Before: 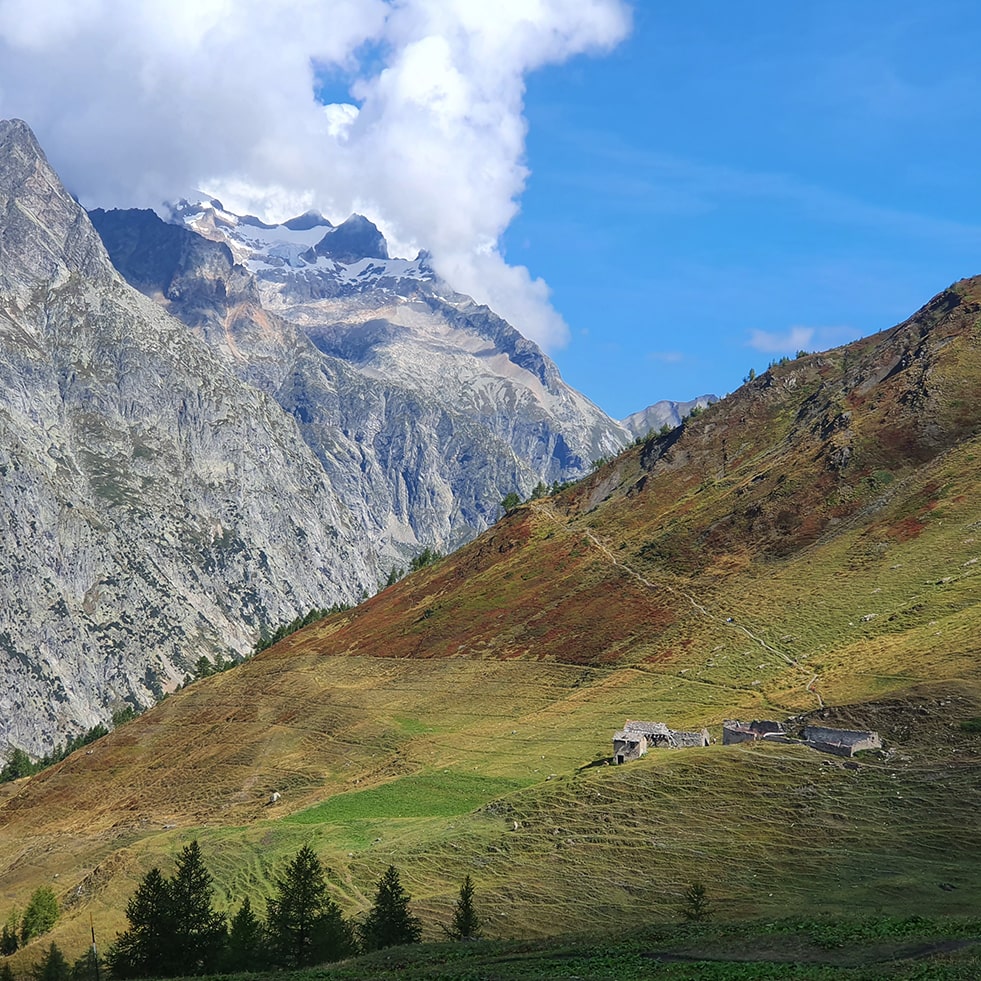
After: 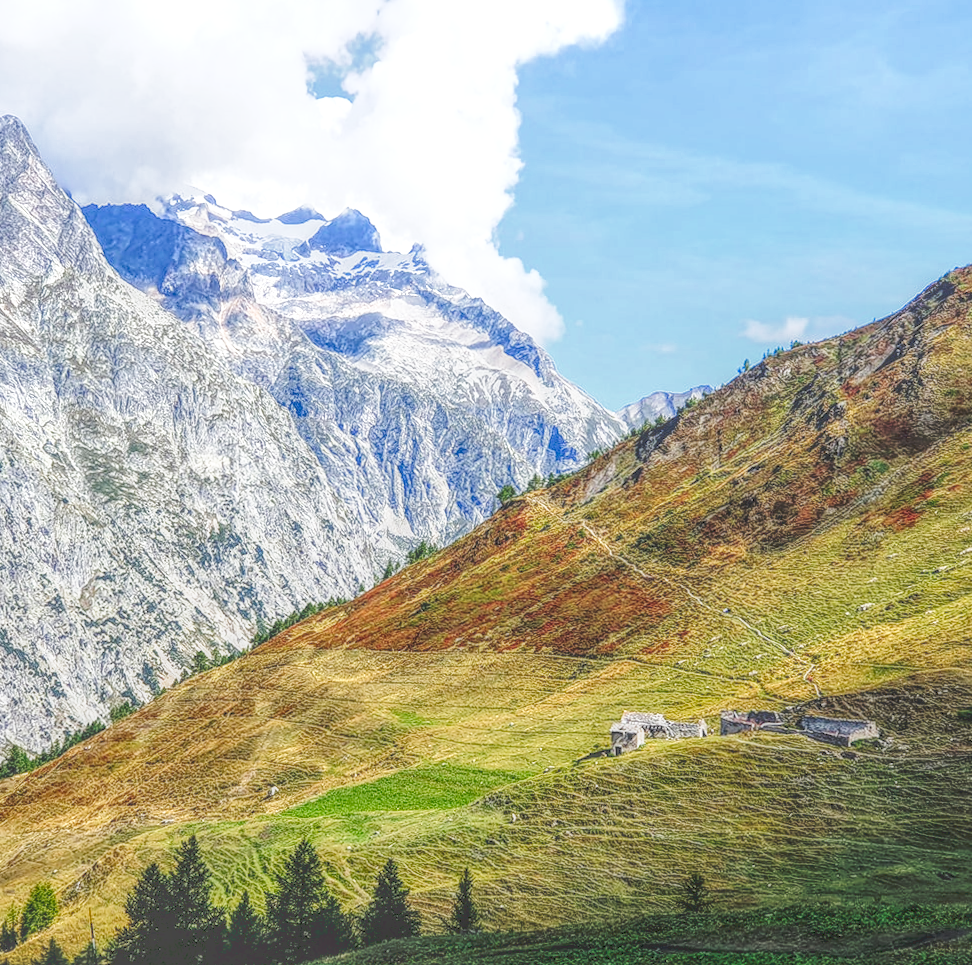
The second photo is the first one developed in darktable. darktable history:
rotate and perspective: rotation -0.45°, automatic cropping original format, crop left 0.008, crop right 0.992, crop top 0.012, crop bottom 0.988
tone curve: curves: ch0 [(0, 0) (0.003, 0.037) (0.011, 0.061) (0.025, 0.104) (0.044, 0.145) (0.069, 0.145) (0.1, 0.127) (0.136, 0.175) (0.177, 0.207) (0.224, 0.252) (0.277, 0.341) (0.335, 0.446) (0.399, 0.554) (0.468, 0.658) (0.543, 0.757) (0.623, 0.843) (0.709, 0.919) (0.801, 0.958) (0.898, 0.975) (1, 1)], preserve colors none
local contrast: highlights 20%, shadows 30%, detail 200%, midtone range 0.2
